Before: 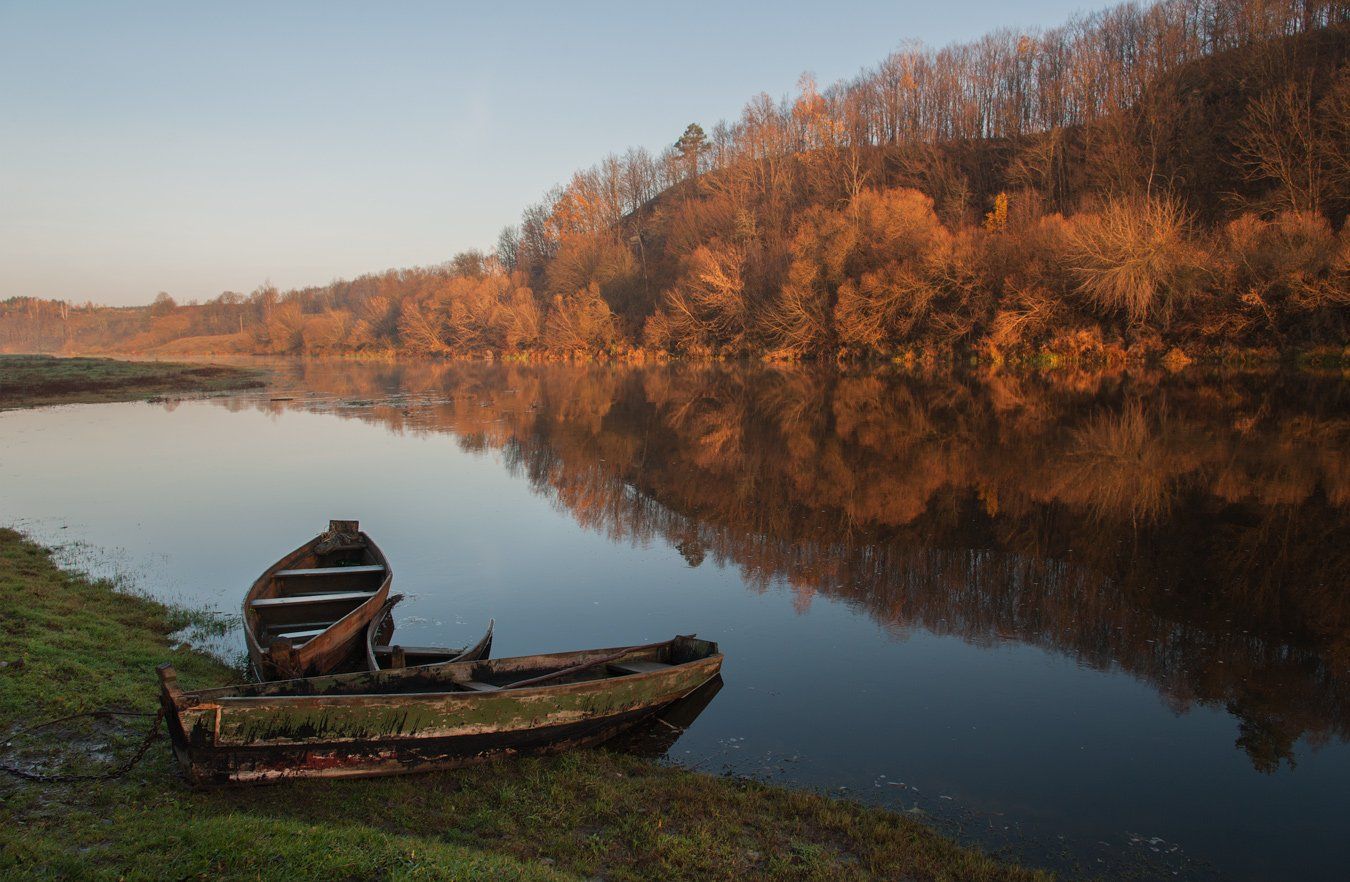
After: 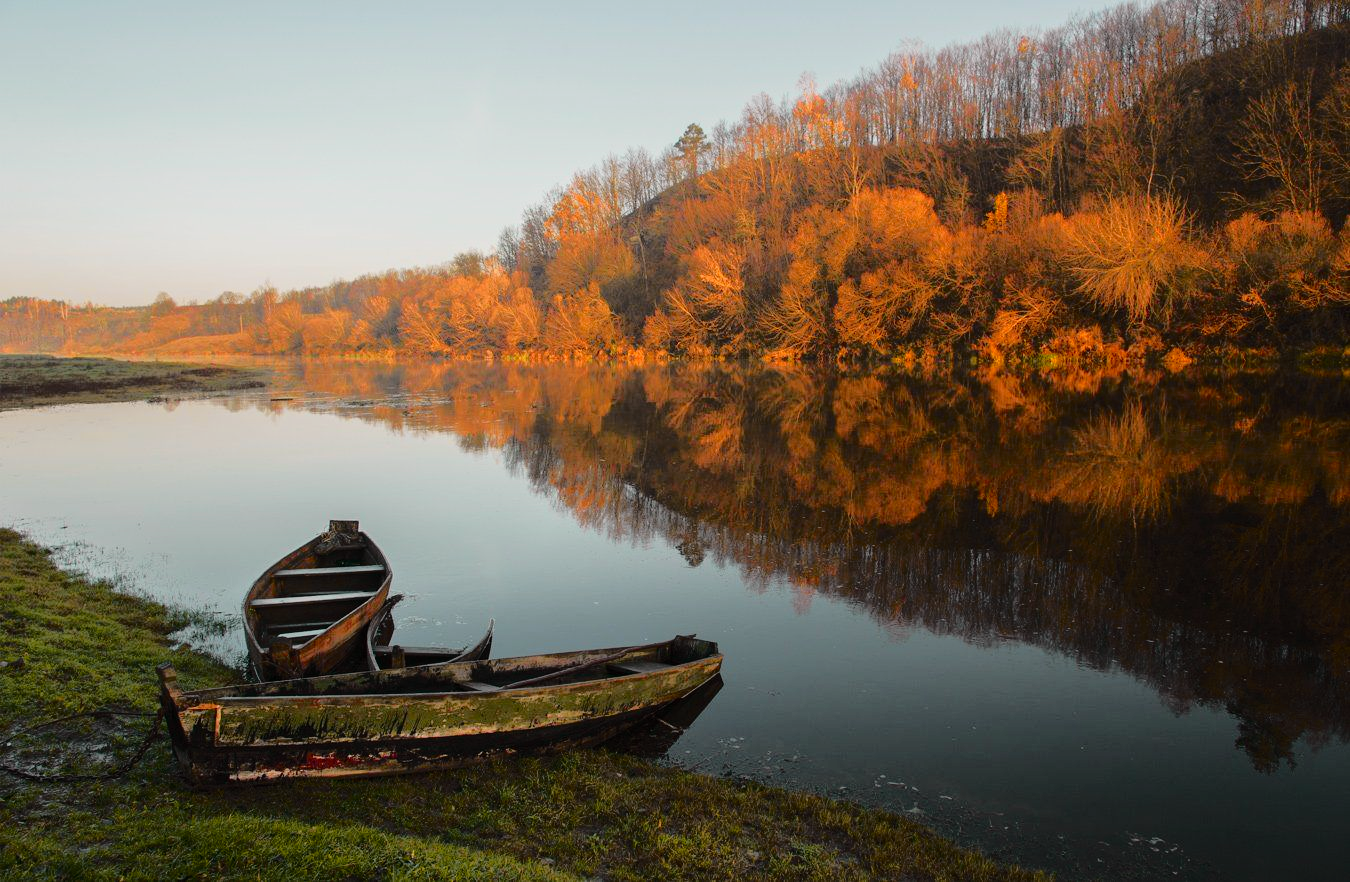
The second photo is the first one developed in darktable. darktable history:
tone curve: curves: ch0 [(0, 0) (0.168, 0.142) (0.359, 0.44) (0.469, 0.544) (0.634, 0.722) (0.858, 0.903) (1, 0.968)]; ch1 [(0, 0) (0.437, 0.453) (0.472, 0.47) (0.502, 0.502) (0.54, 0.534) (0.57, 0.592) (0.618, 0.66) (0.699, 0.749) (0.859, 0.919) (1, 1)]; ch2 [(0, 0) (0.33, 0.301) (0.421, 0.443) (0.476, 0.498) (0.505, 0.503) (0.547, 0.557) (0.586, 0.634) (0.608, 0.676) (1, 1)], color space Lab, independent channels, preserve colors none
